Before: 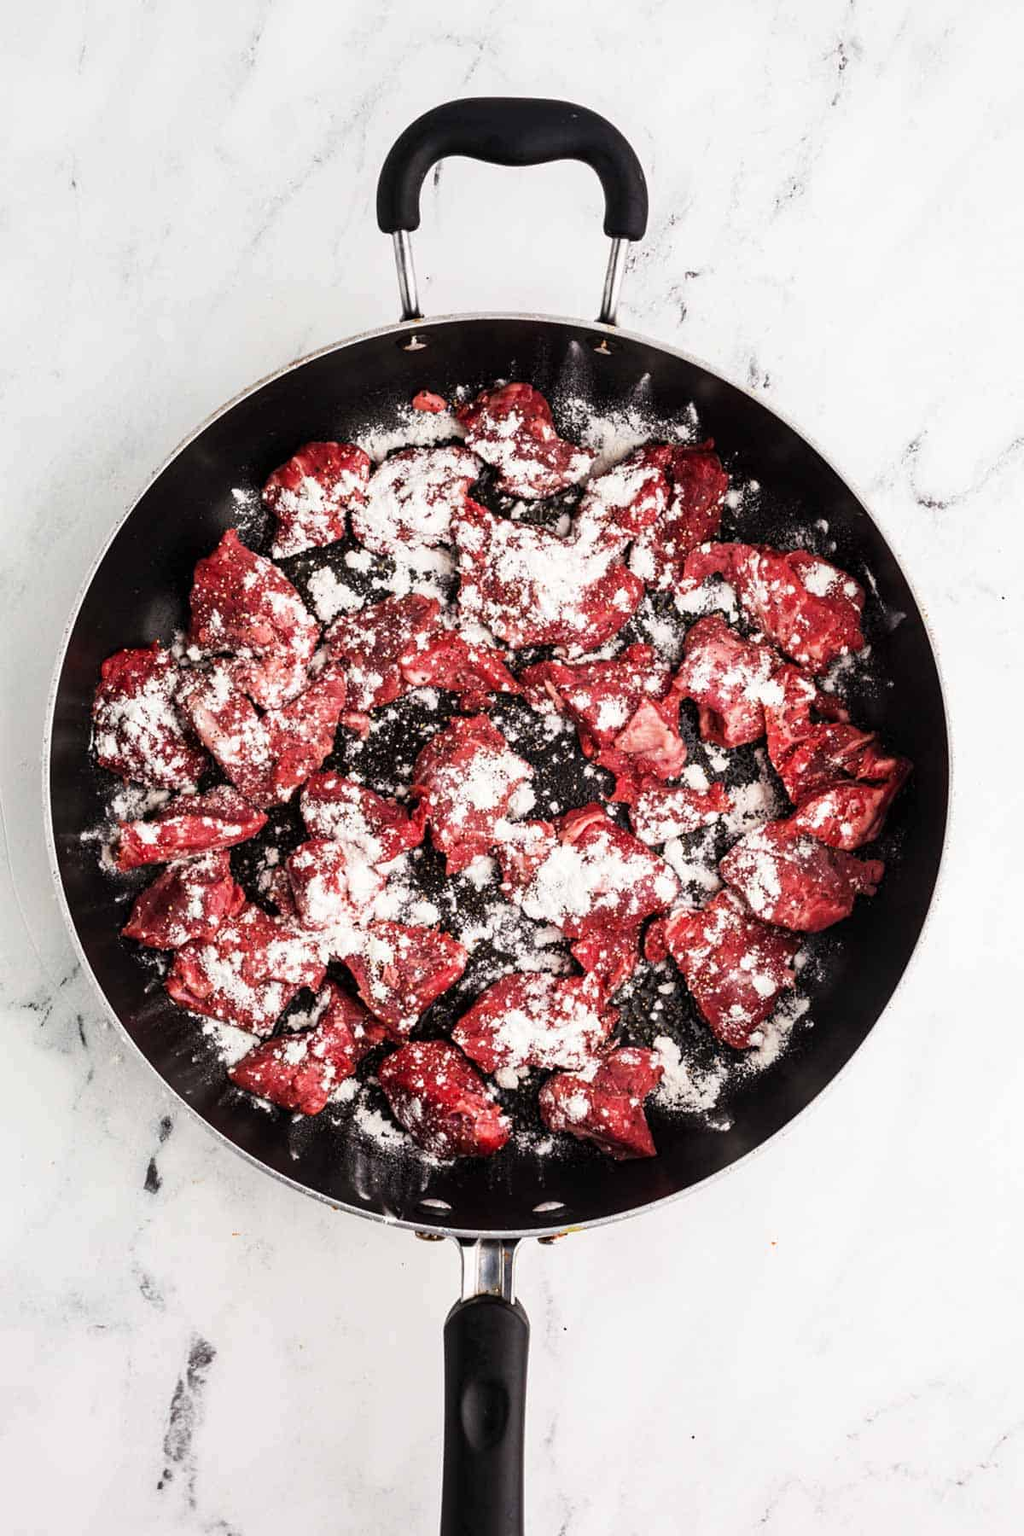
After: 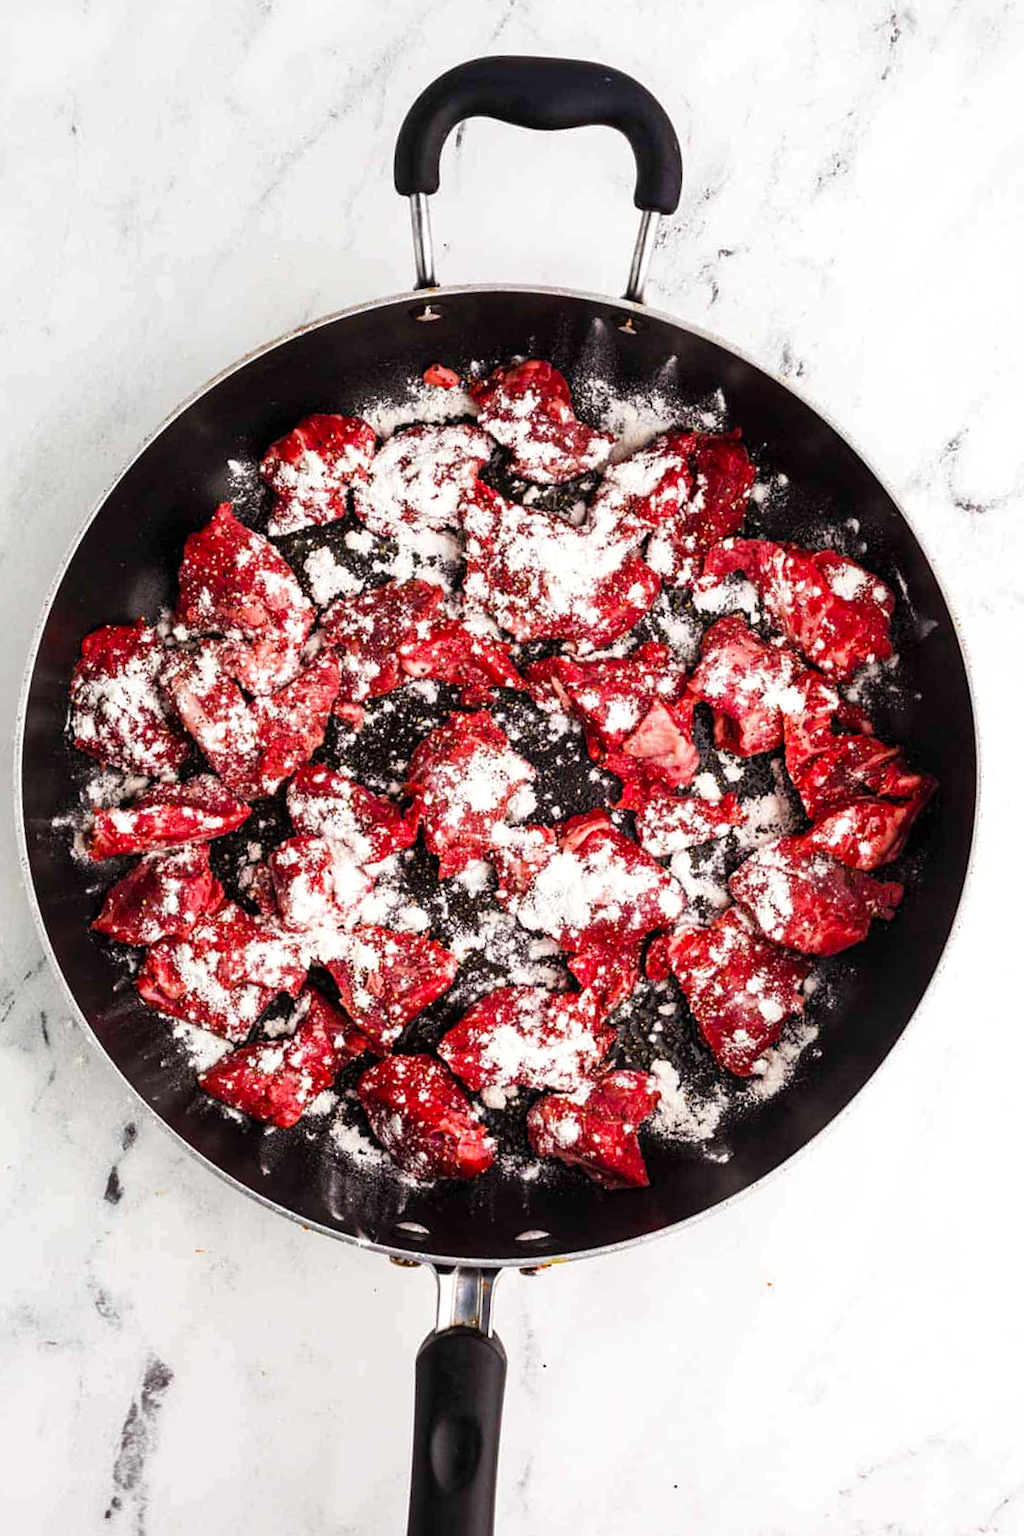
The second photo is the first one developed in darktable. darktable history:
crop and rotate: angle -2.38°
color balance rgb: linear chroma grading › global chroma 8.12%, perceptual saturation grading › global saturation 9.07%, perceptual saturation grading › highlights -13.84%, perceptual saturation grading › mid-tones 14.88%, perceptual saturation grading › shadows 22.8%, perceptual brilliance grading › highlights 2.61%, global vibrance 12.07%
shadows and highlights: shadows 25, highlights -25
